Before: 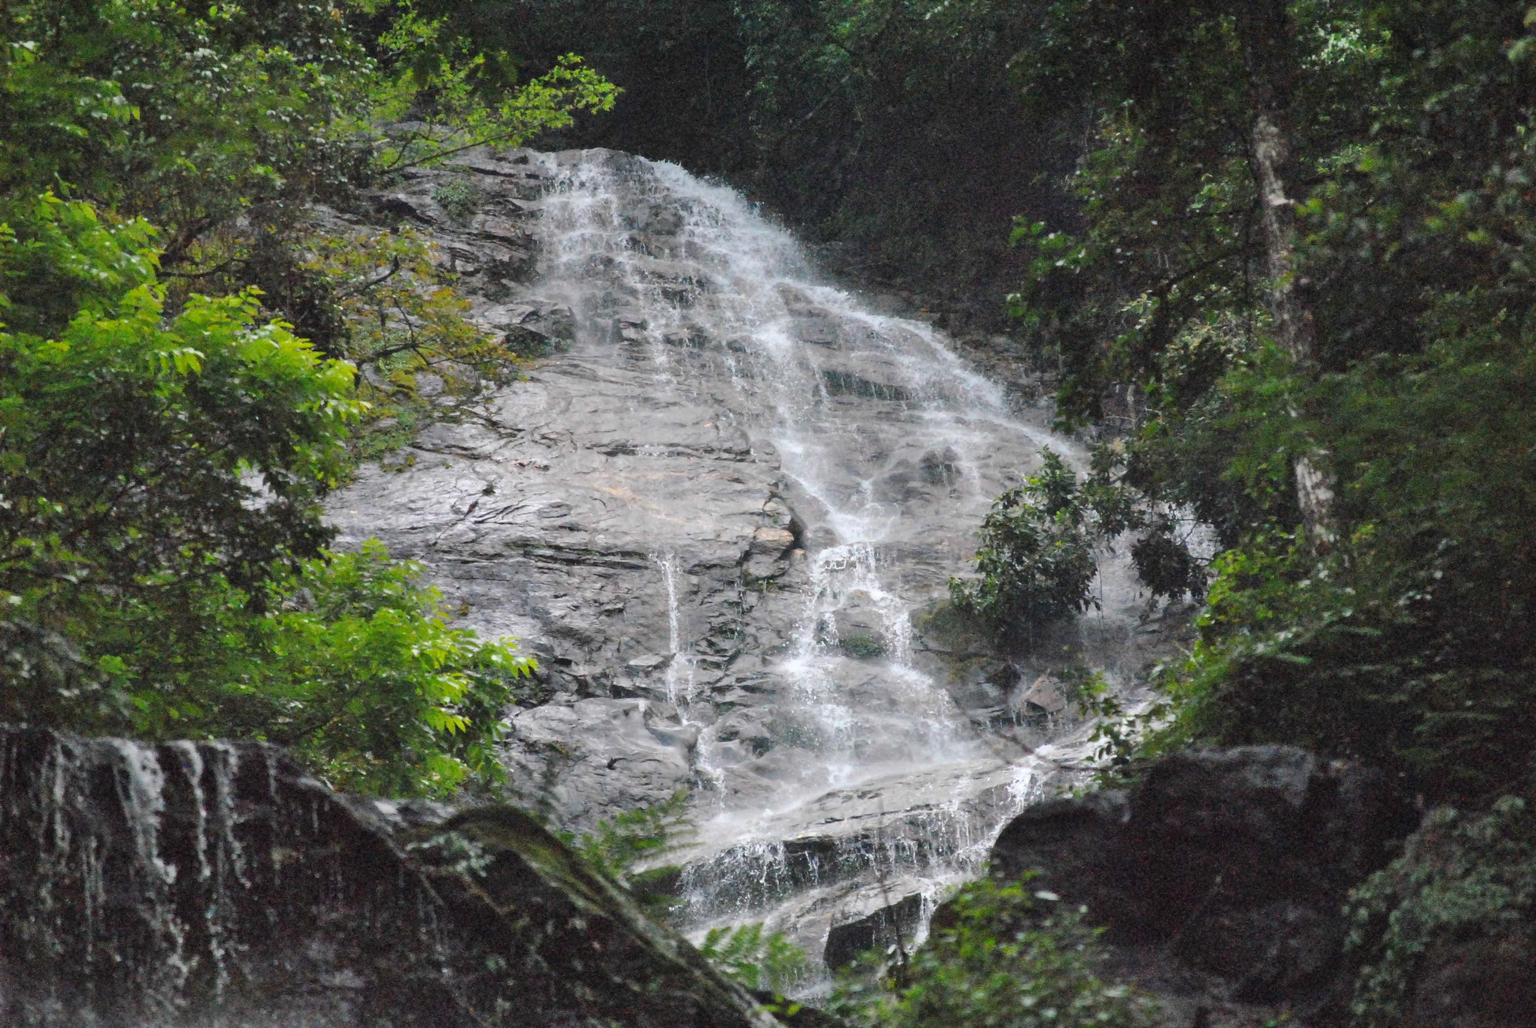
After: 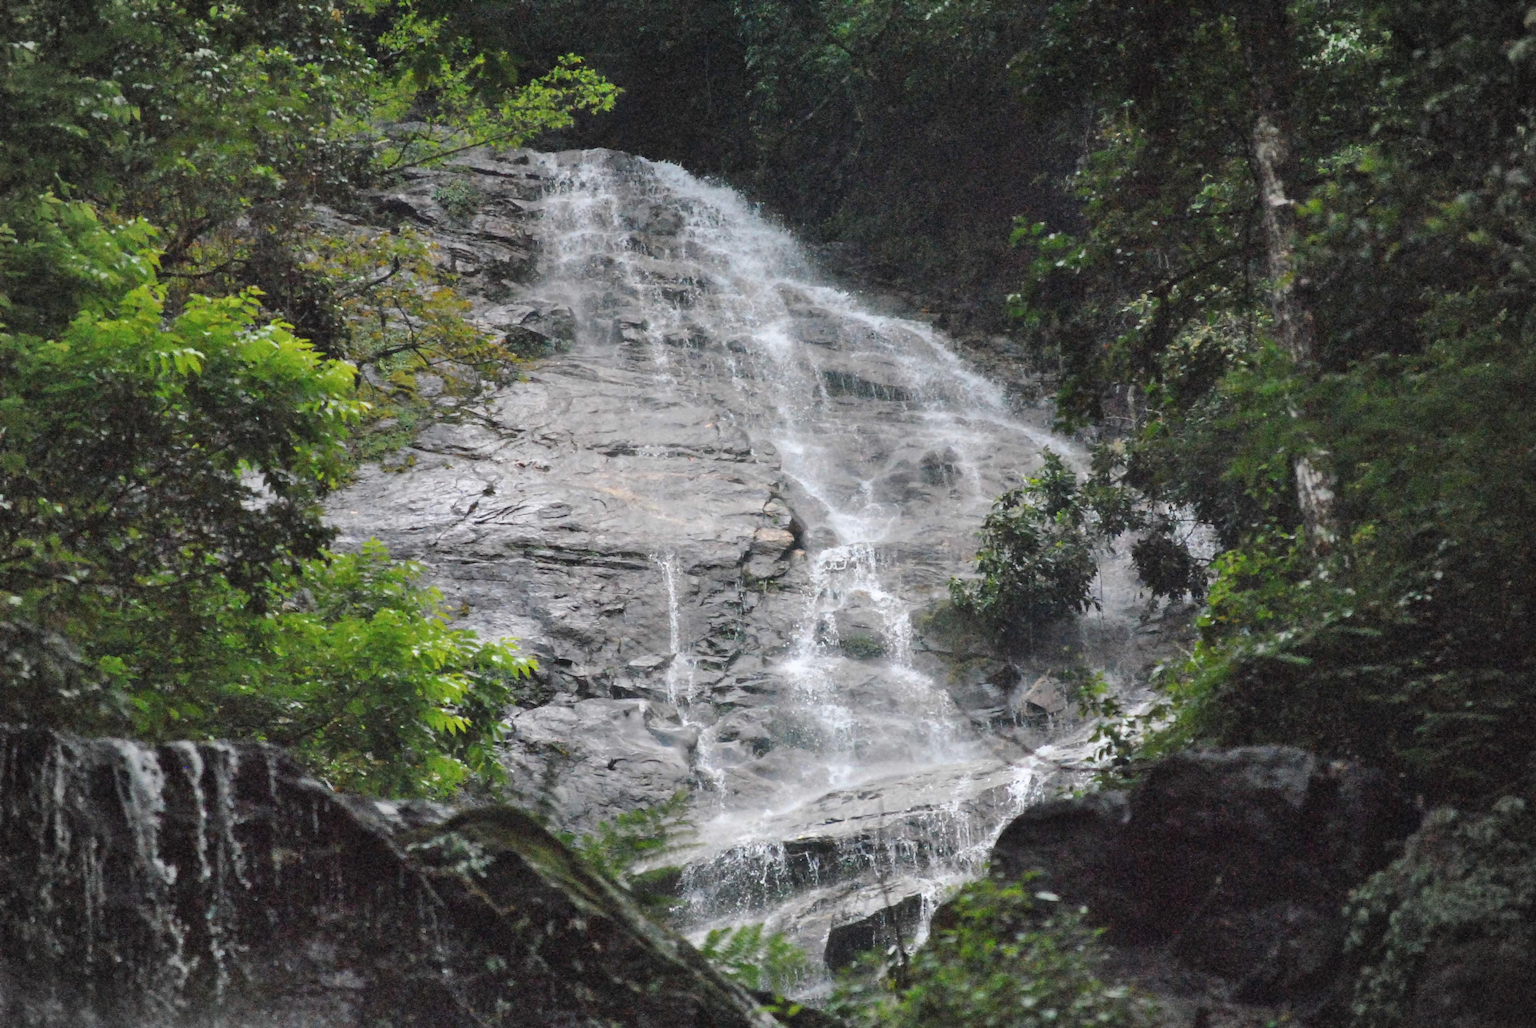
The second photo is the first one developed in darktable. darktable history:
vignetting: fall-off start 88.01%, fall-off radius 23.82%, brightness -0.149, unbound false
contrast brightness saturation: saturation -0.094
